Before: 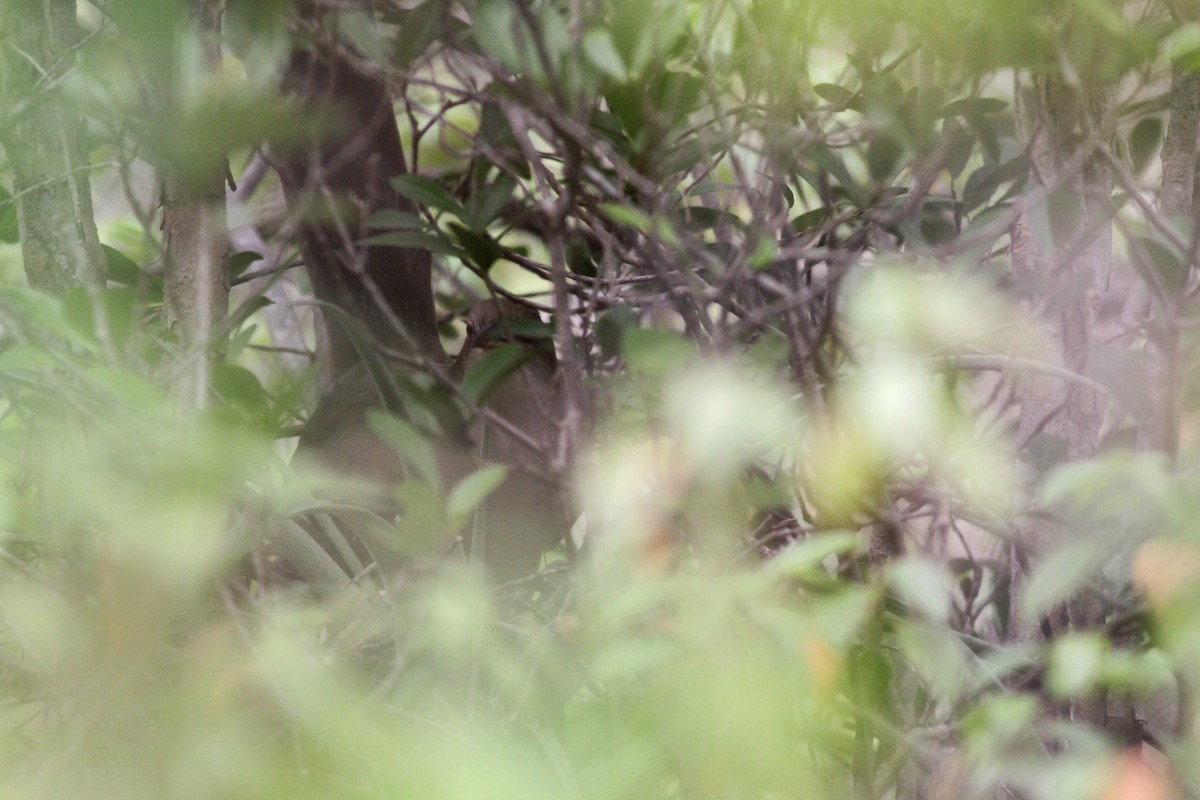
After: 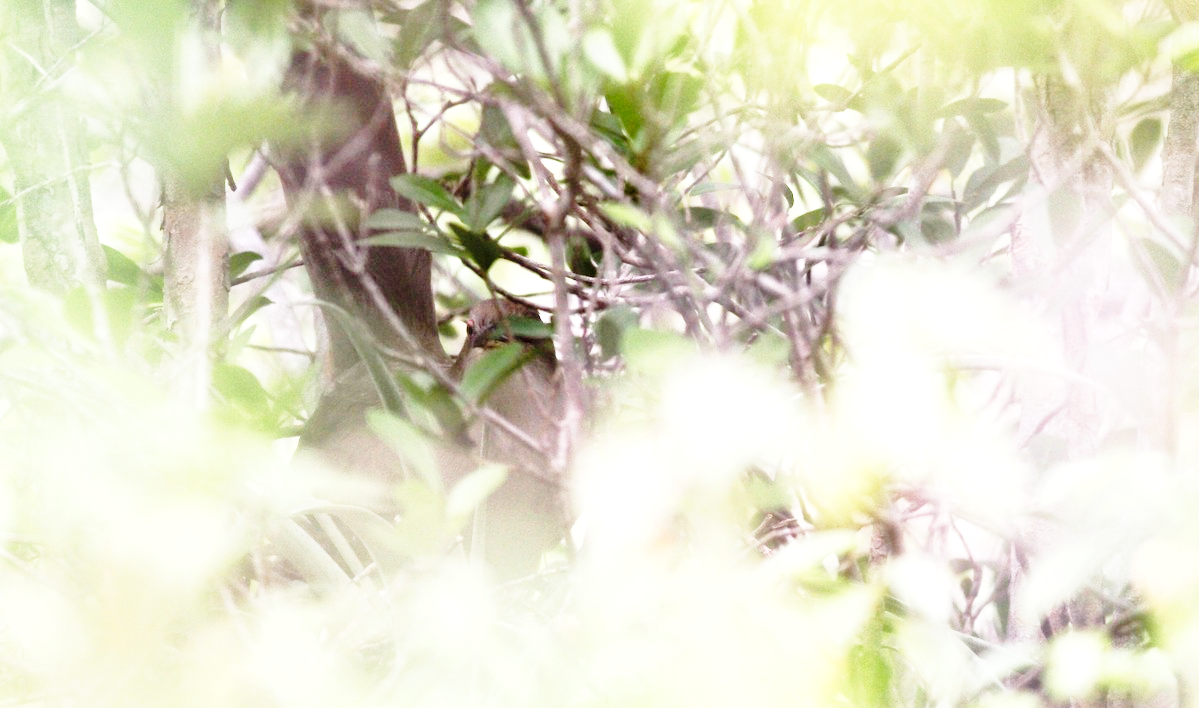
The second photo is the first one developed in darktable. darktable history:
crop and rotate: top 0%, bottom 11.49%
base curve: curves: ch0 [(0, 0) (0.028, 0.03) (0.105, 0.232) (0.387, 0.748) (0.754, 0.968) (1, 1)], fusion 1, exposure shift 0.576, preserve colors none
exposure: black level correction 0, exposure 0.7 EV, compensate exposure bias true, compensate highlight preservation false
